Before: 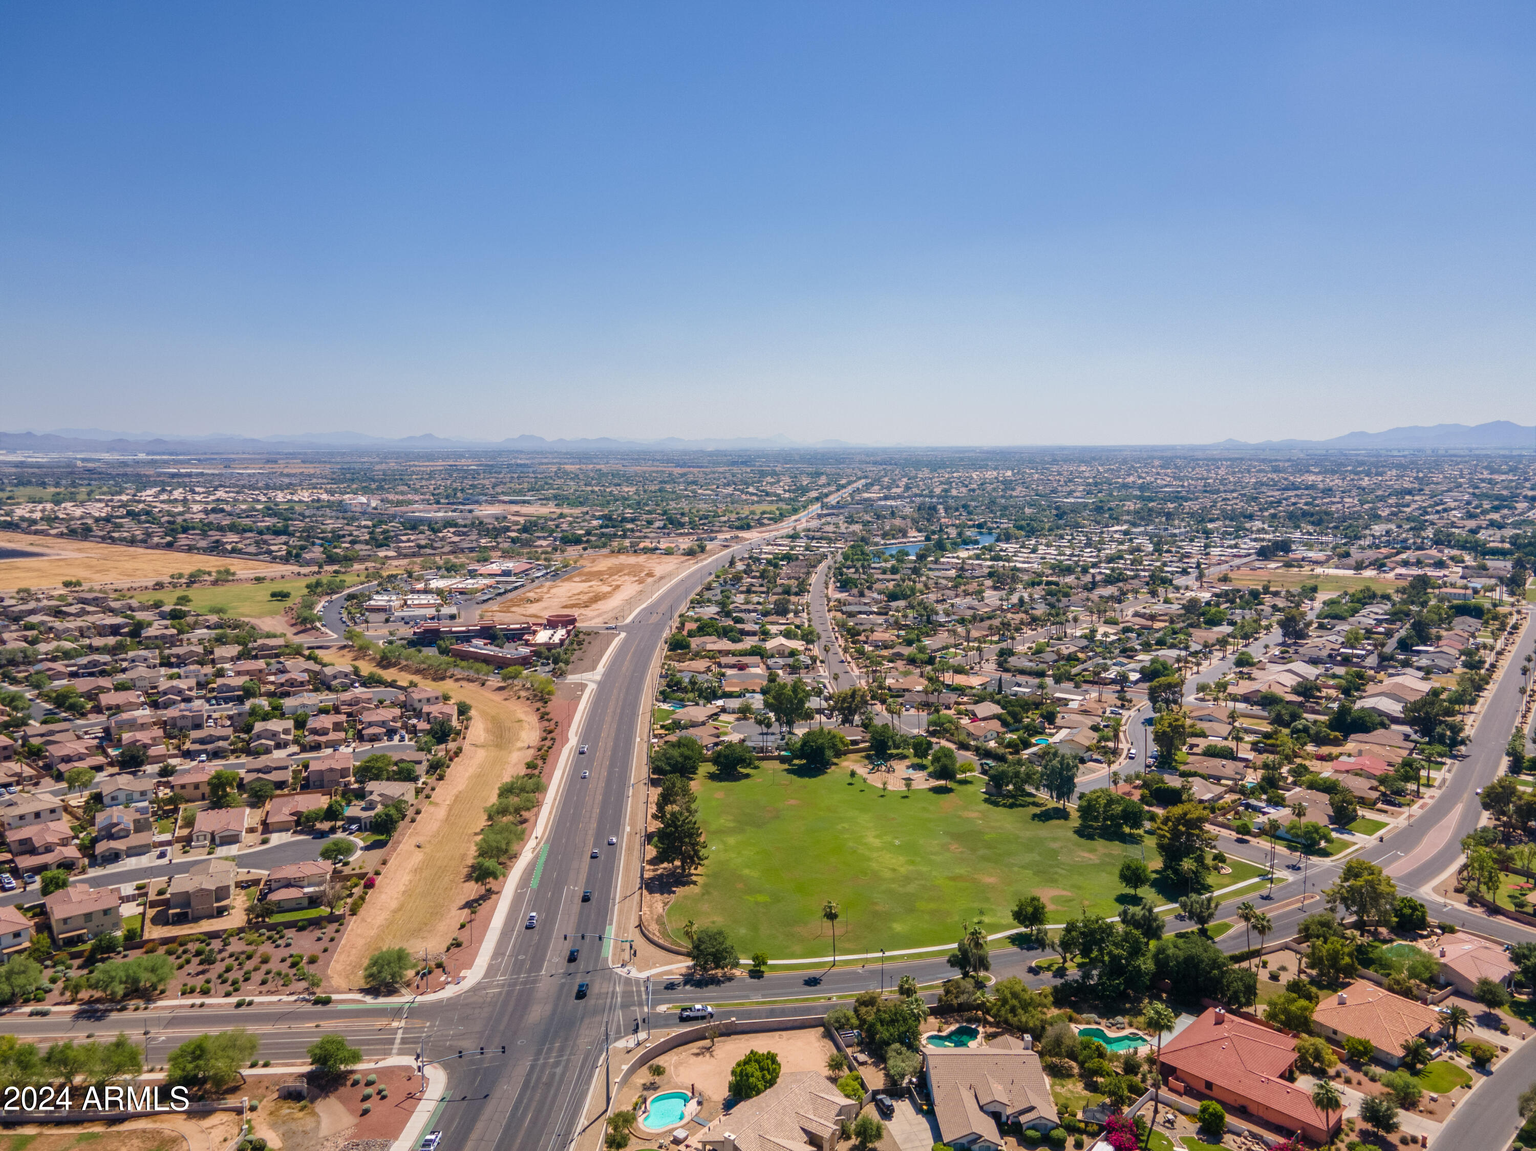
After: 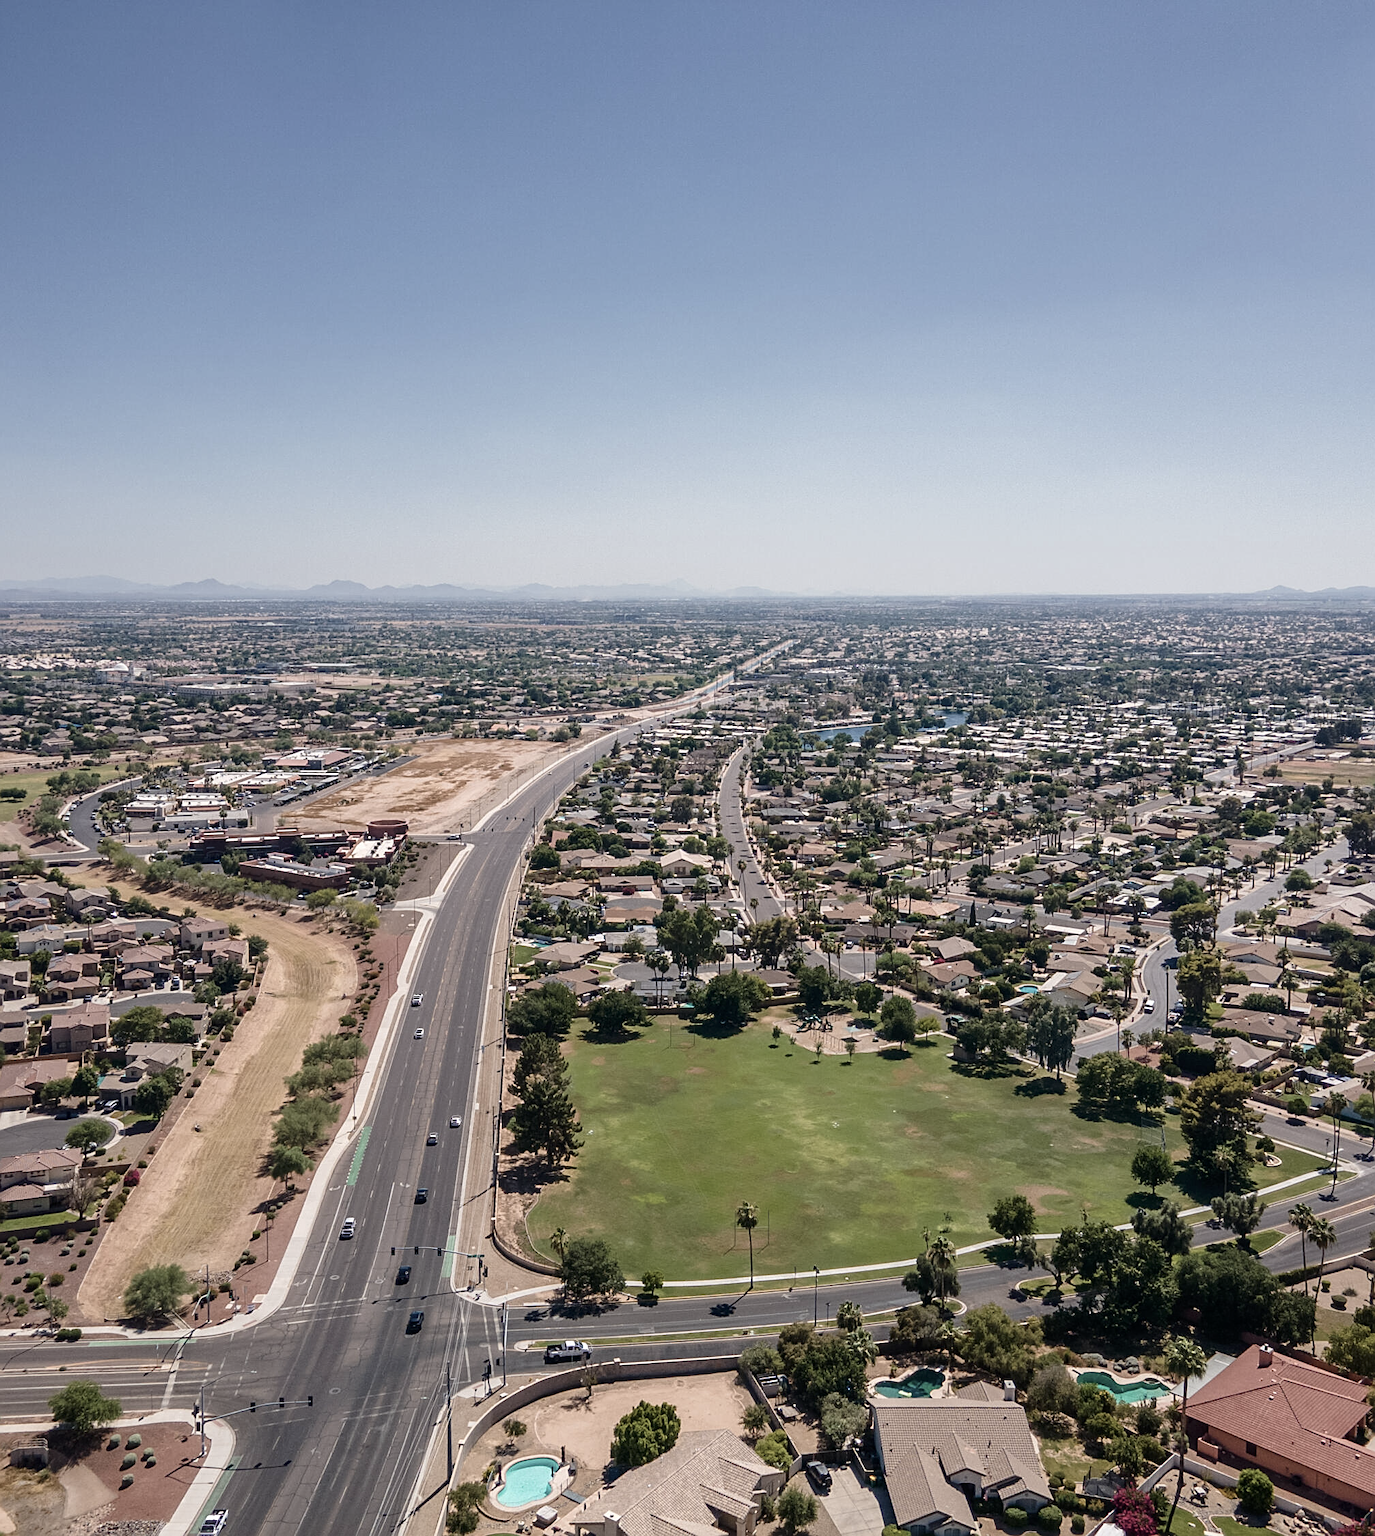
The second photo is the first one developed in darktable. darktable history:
contrast brightness saturation: contrast 0.129, brightness -0.05, saturation 0.163
sharpen: on, module defaults
tone equalizer: -8 EV 0.073 EV, mask exposure compensation -0.511 EV
color correction: highlights b* 0.017, saturation 0.494
crop and rotate: left 17.652%, right 15.191%
